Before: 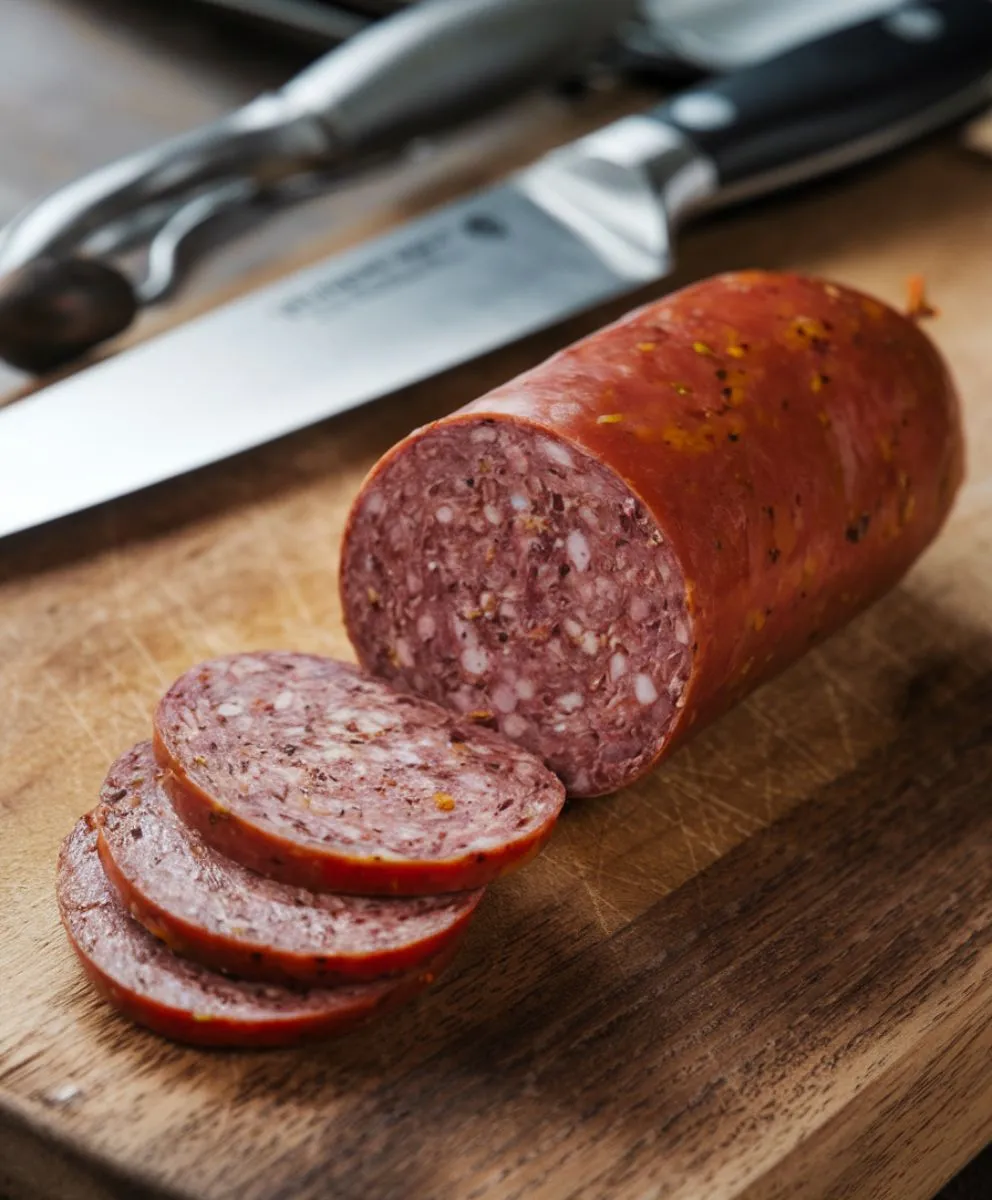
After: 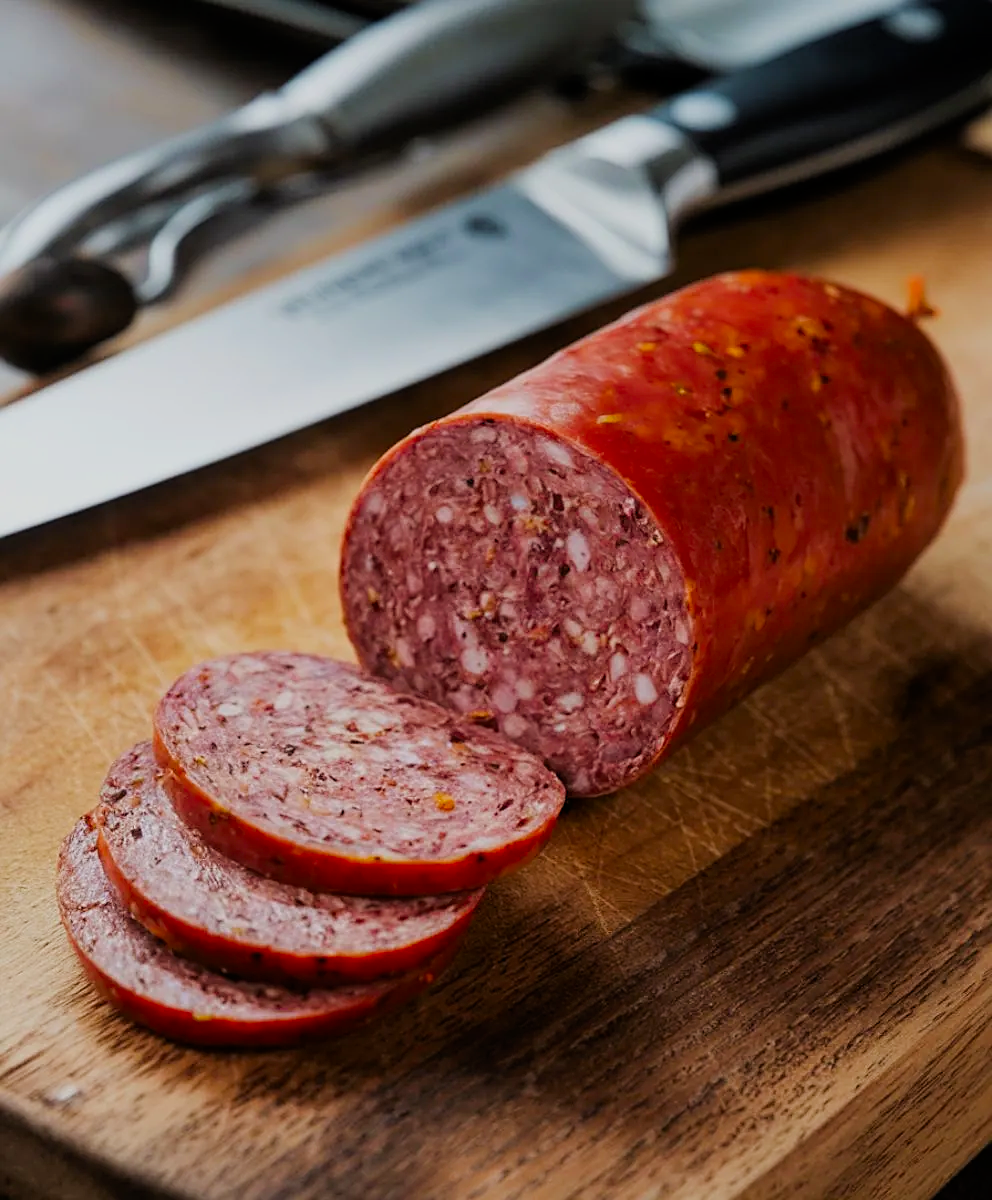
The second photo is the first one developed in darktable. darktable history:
sharpen: on, module defaults
color correction: saturation 1.32
filmic rgb: hardness 4.17
